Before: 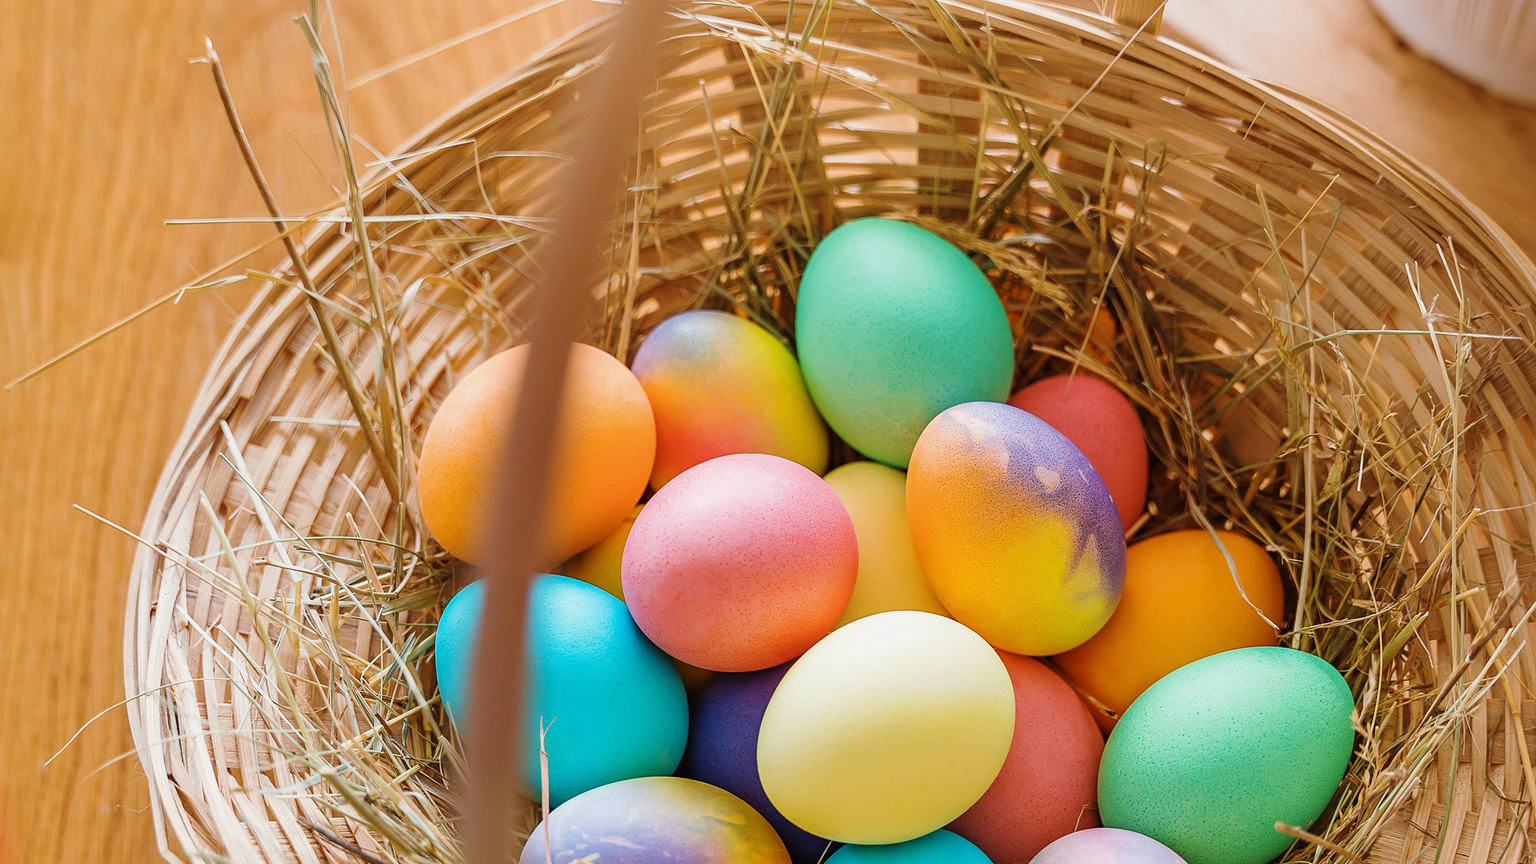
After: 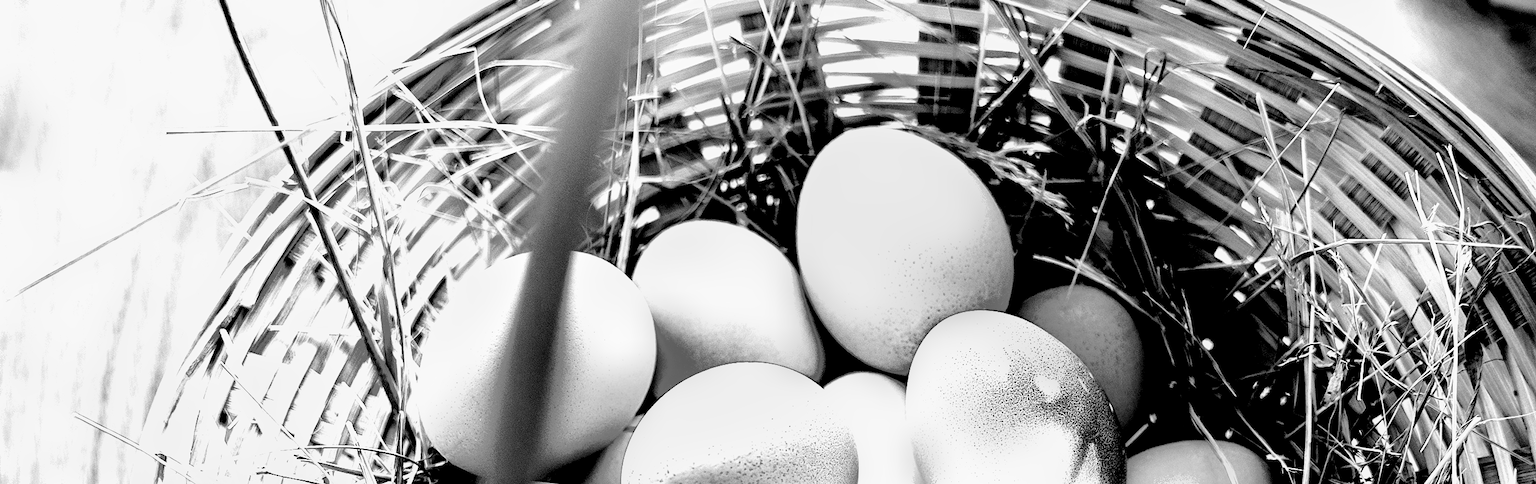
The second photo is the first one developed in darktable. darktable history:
monochrome: a 73.58, b 64.21
white balance: red 0.926, green 1.003, blue 1.133
shadows and highlights: shadows 40, highlights -60
crop and rotate: top 10.605%, bottom 33.274%
exposure: exposure 0.722 EV, compensate highlight preservation false
levels: black 3.83%, white 90.64%, levels [0.044, 0.416, 0.908]
contrast brightness saturation: contrast 0.77, brightness -1, saturation 1
